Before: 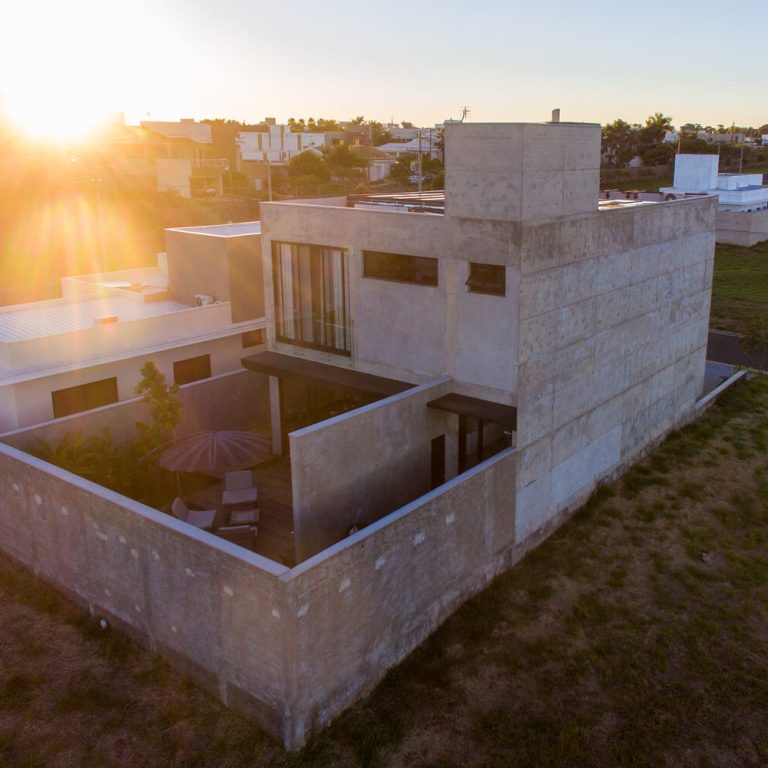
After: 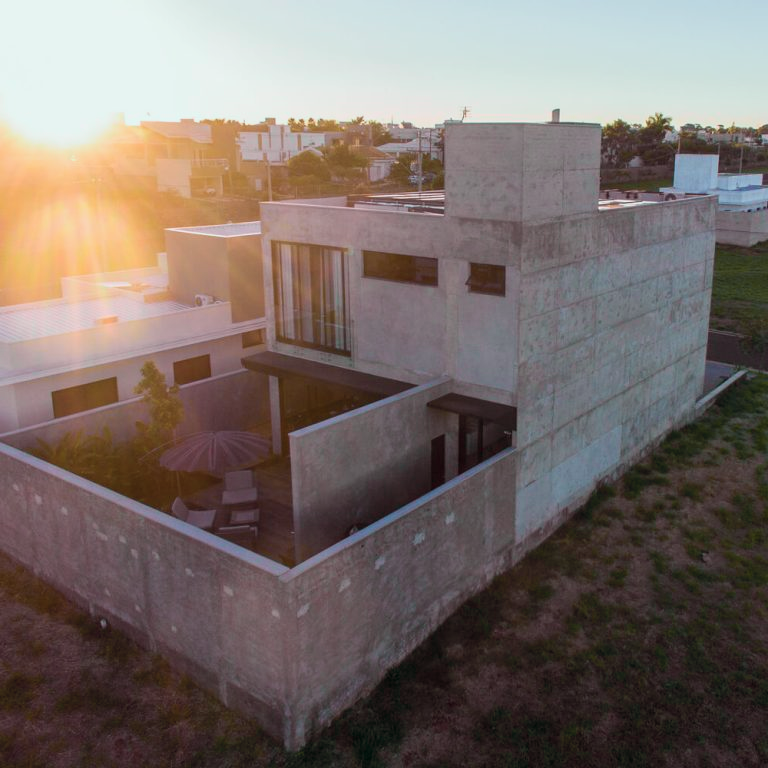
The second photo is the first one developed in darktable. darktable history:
tone curve: curves: ch0 [(0, 0) (0.822, 0.825) (0.994, 0.955)]; ch1 [(0, 0) (0.226, 0.261) (0.383, 0.397) (0.46, 0.46) (0.498, 0.479) (0.524, 0.523) (0.578, 0.575) (1, 1)]; ch2 [(0, 0) (0.438, 0.456) (0.5, 0.498) (0.547, 0.515) (0.597, 0.58) (0.629, 0.603) (1, 1)], color space Lab, independent channels, preserve colors none
